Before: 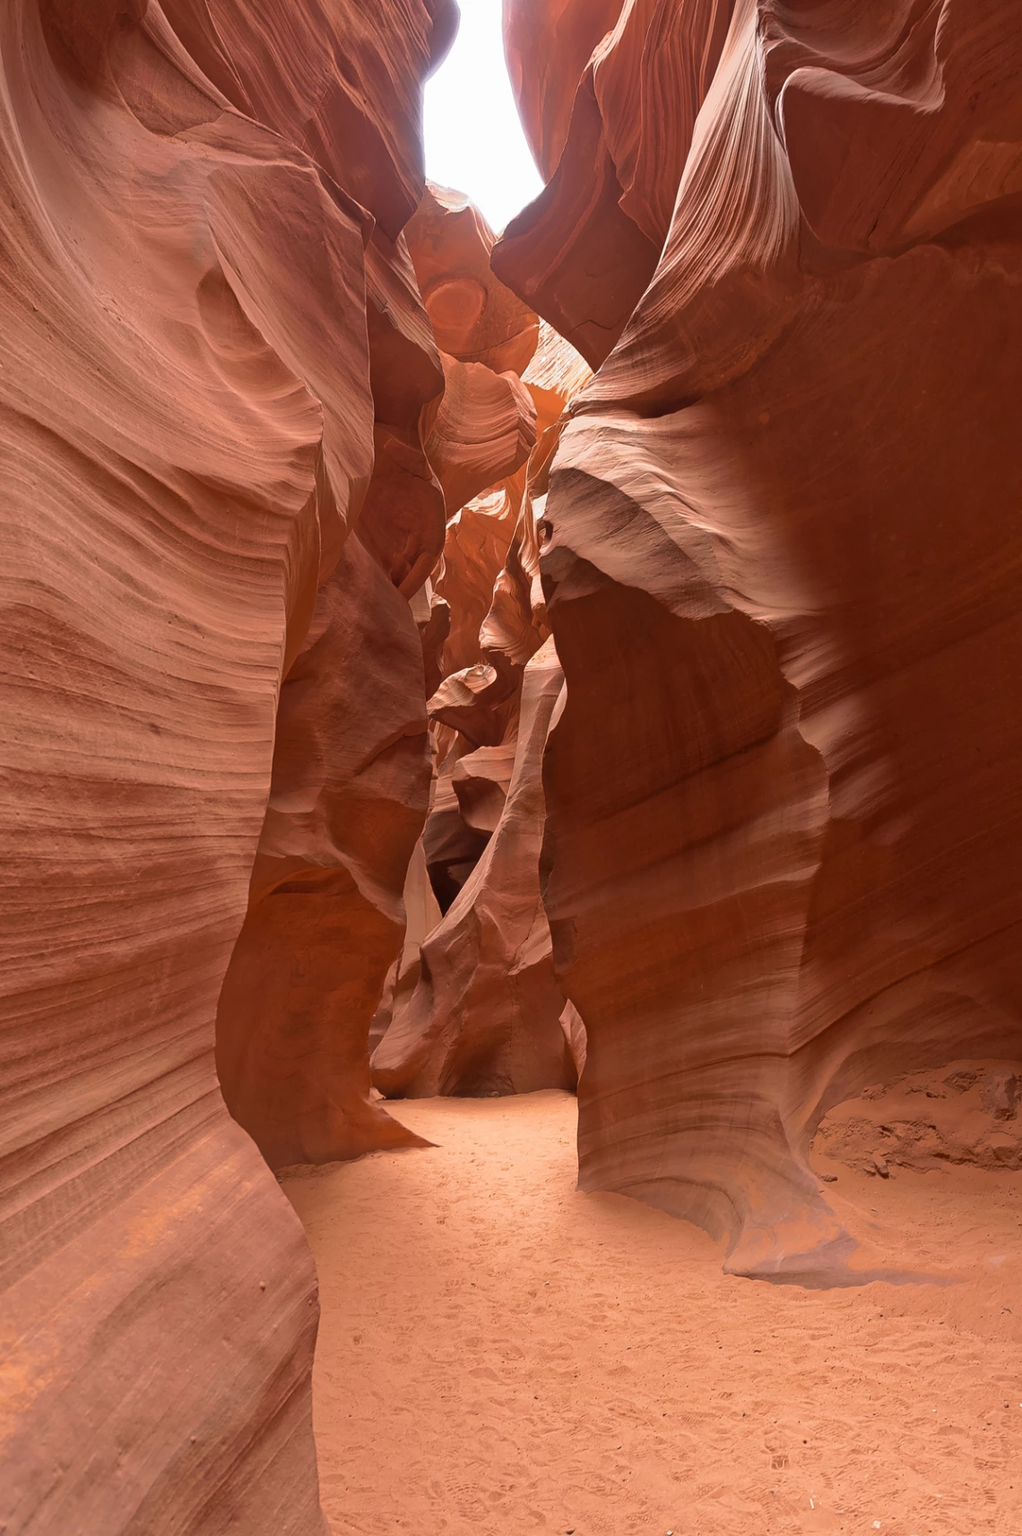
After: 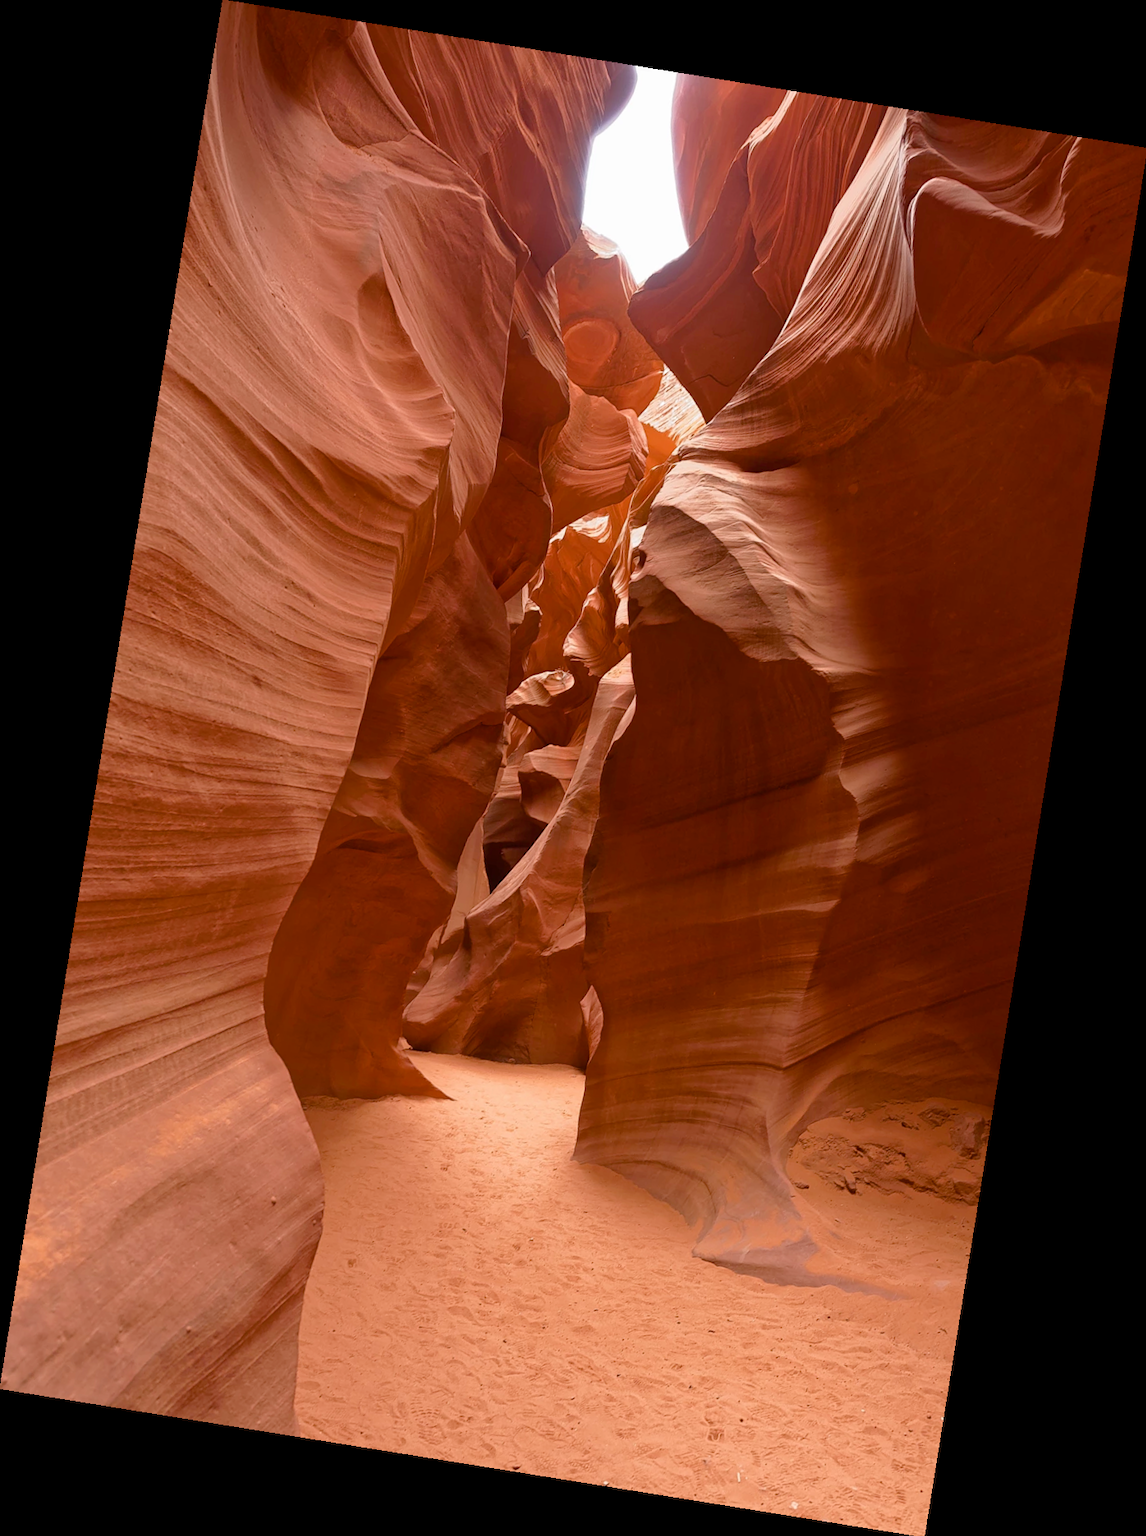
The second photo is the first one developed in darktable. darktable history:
rotate and perspective: rotation 9.12°, automatic cropping off
color balance rgb: perceptual saturation grading › global saturation 20%, perceptual saturation grading › highlights -25%, perceptual saturation grading › shadows 25%
